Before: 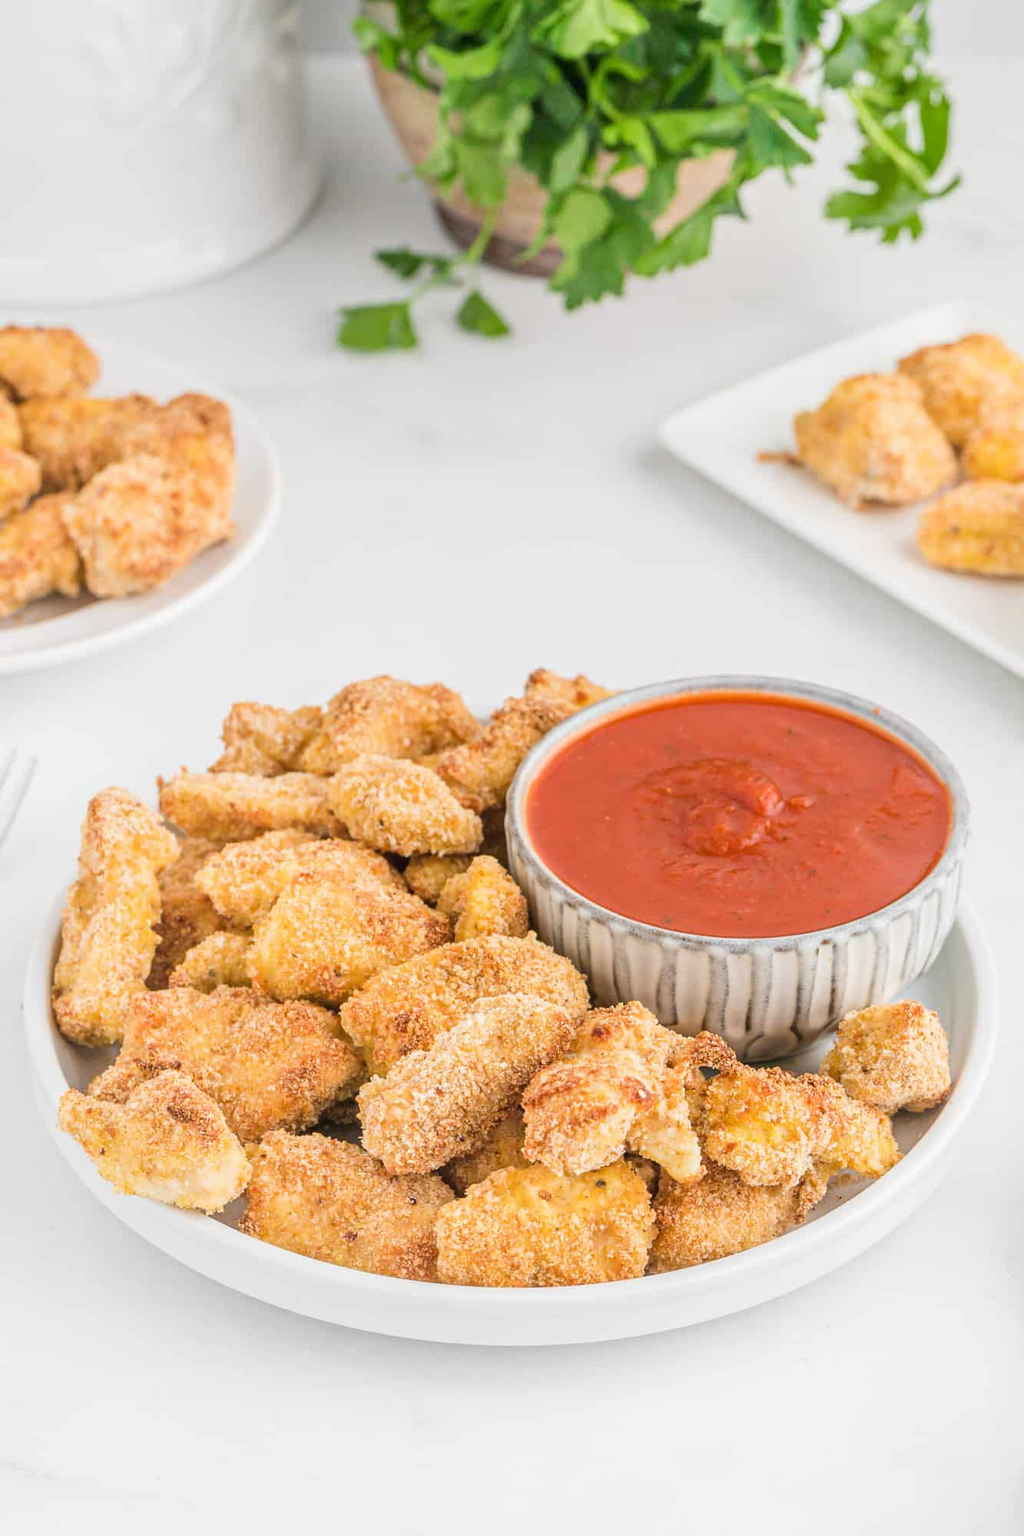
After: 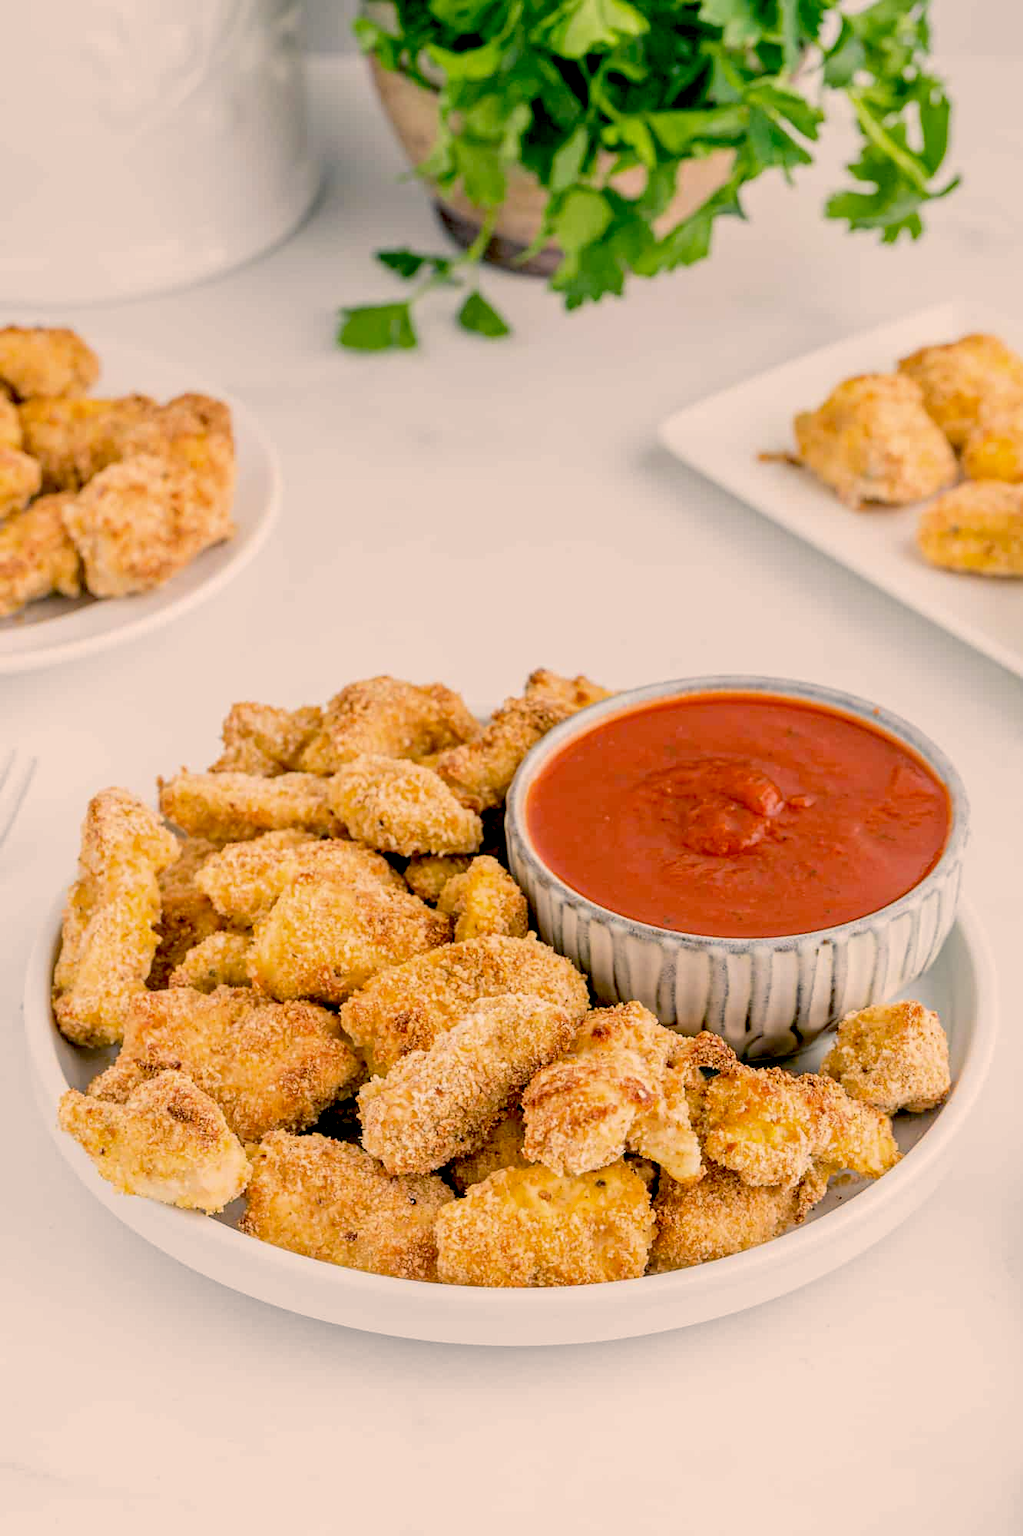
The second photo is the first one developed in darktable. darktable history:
exposure: black level correction 0.046, exposure -0.23 EV, compensate highlight preservation false
color correction: highlights a* 10.31, highlights b* 14.71, shadows a* -10.15, shadows b* -14.95
